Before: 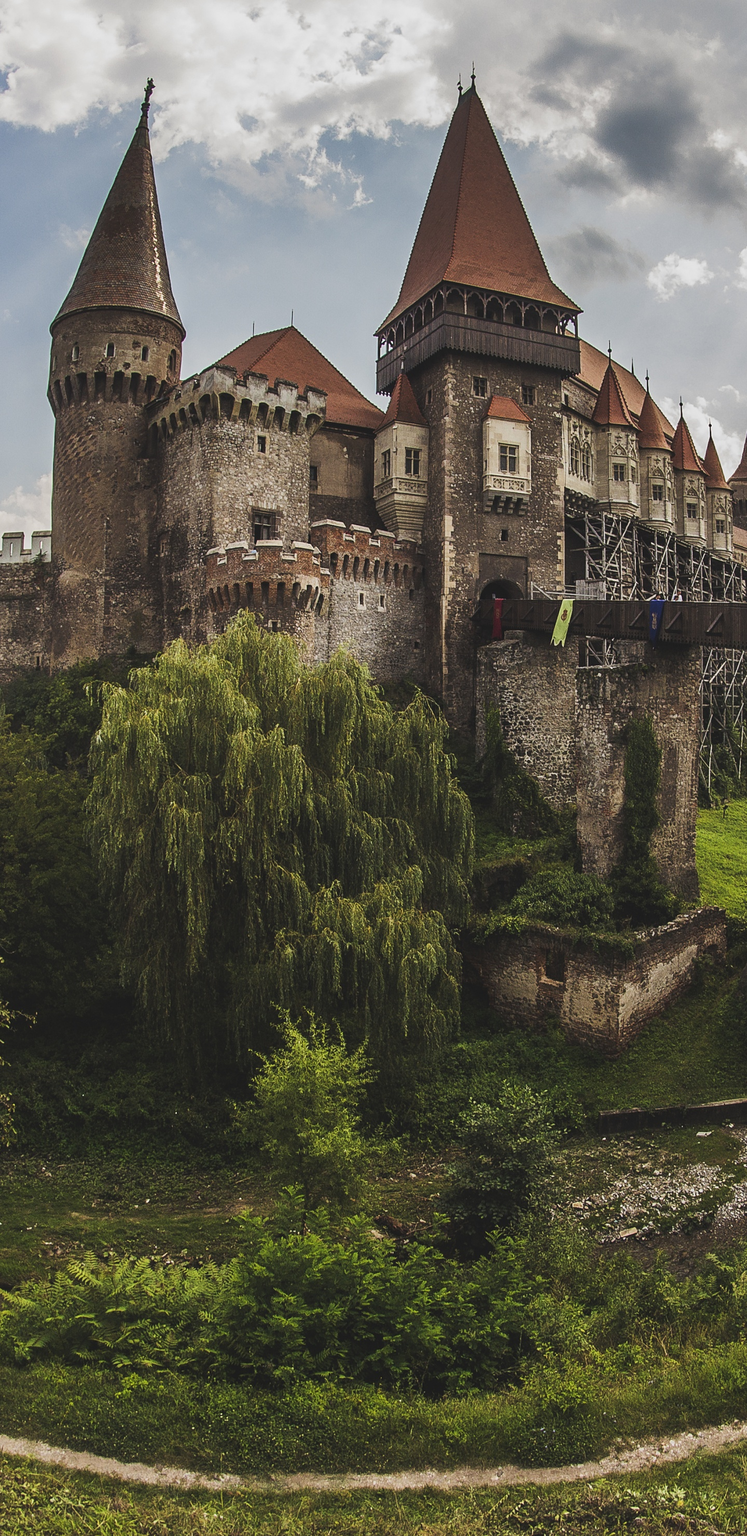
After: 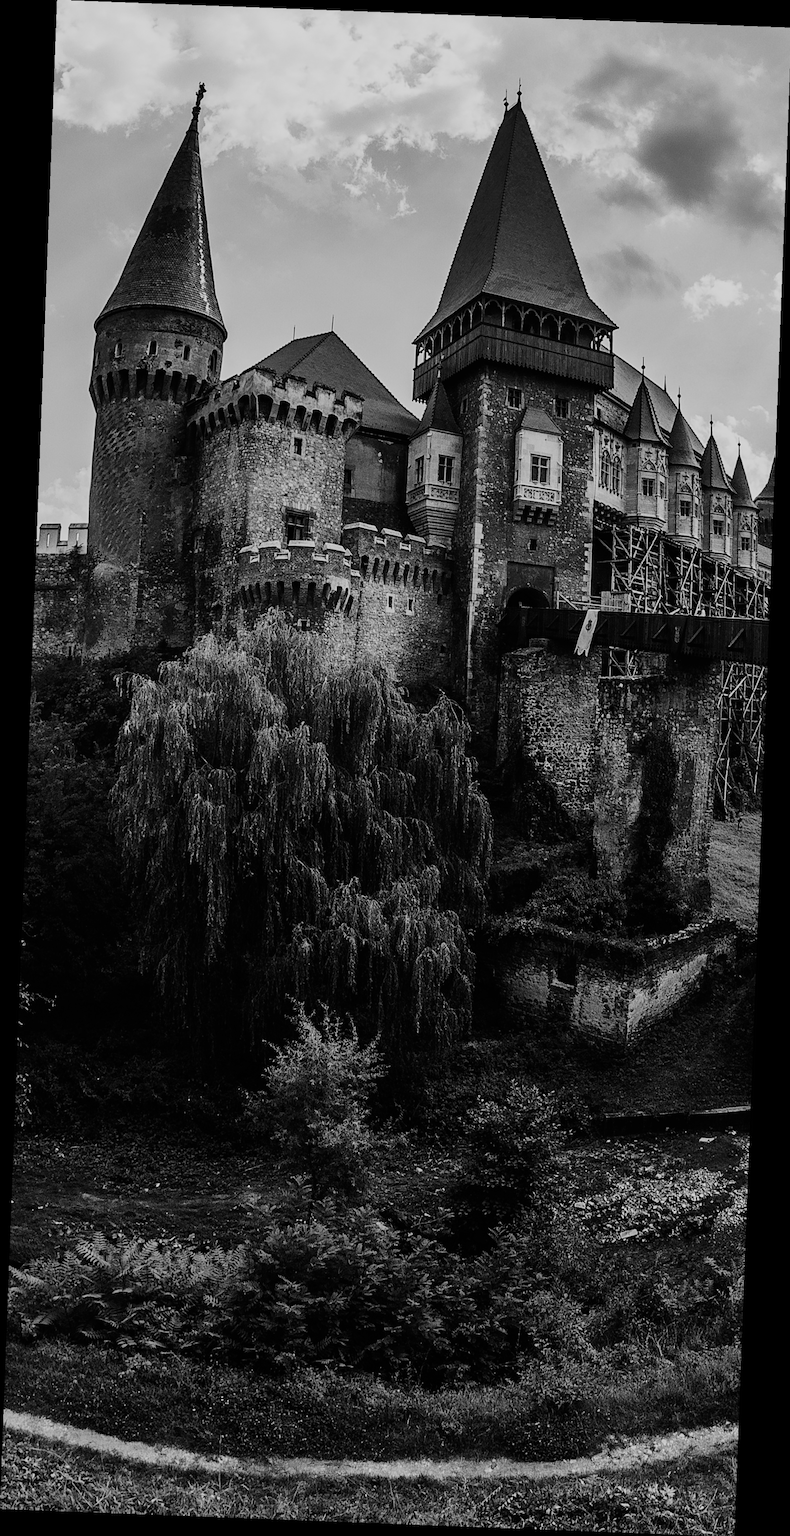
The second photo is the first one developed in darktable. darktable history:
rotate and perspective: rotation 2.17°, automatic cropping off
filmic rgb: black relative exposure -5 EV, hardness 2.88, contrast 1.3, highlights saturation mix -30%
color calibration: output gray [0.28, 0.41, 0.31, 0], gray › normalize channels true, illuminant same as pipeline (D50), adaptation XYZ, x 0.346, y 0.359, gamut compression 0
